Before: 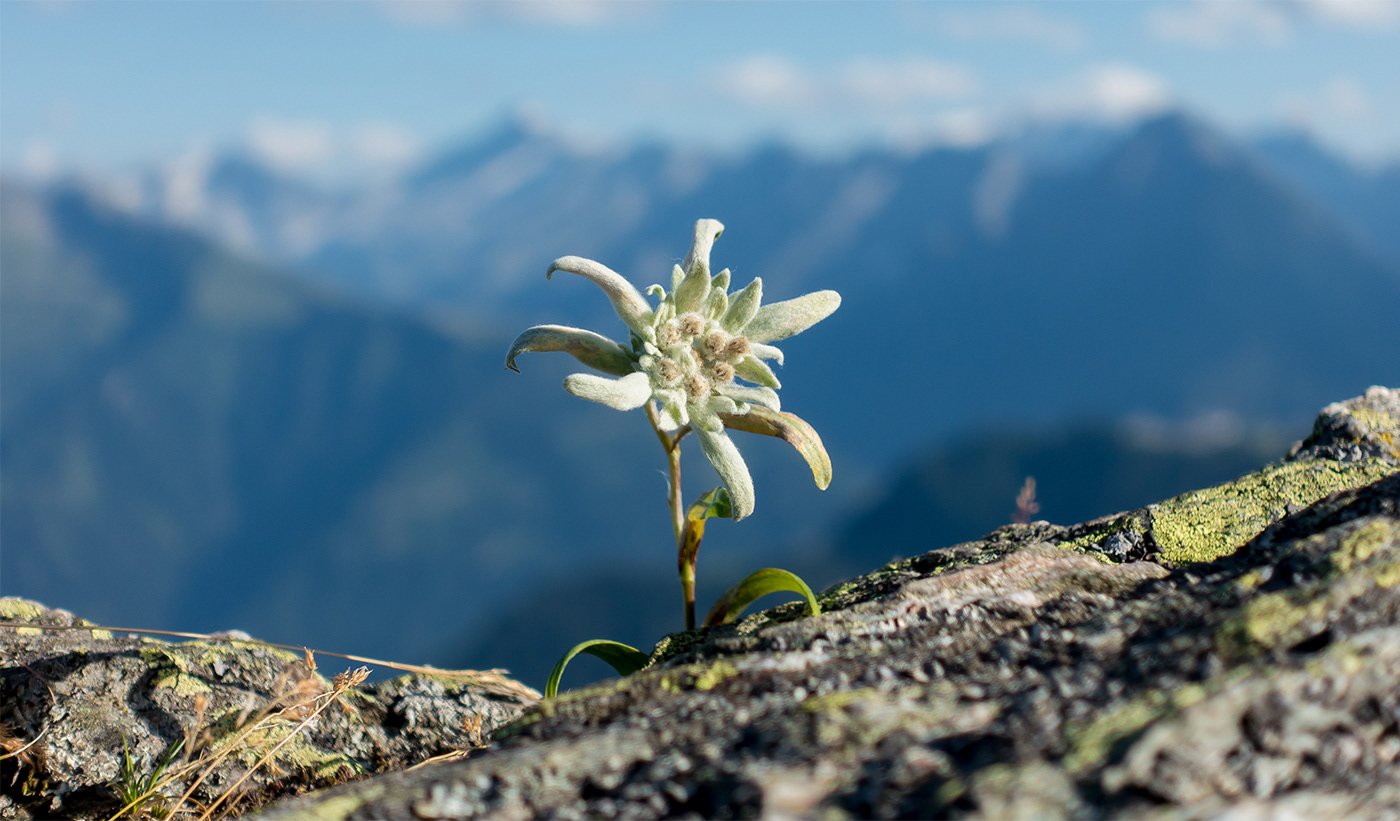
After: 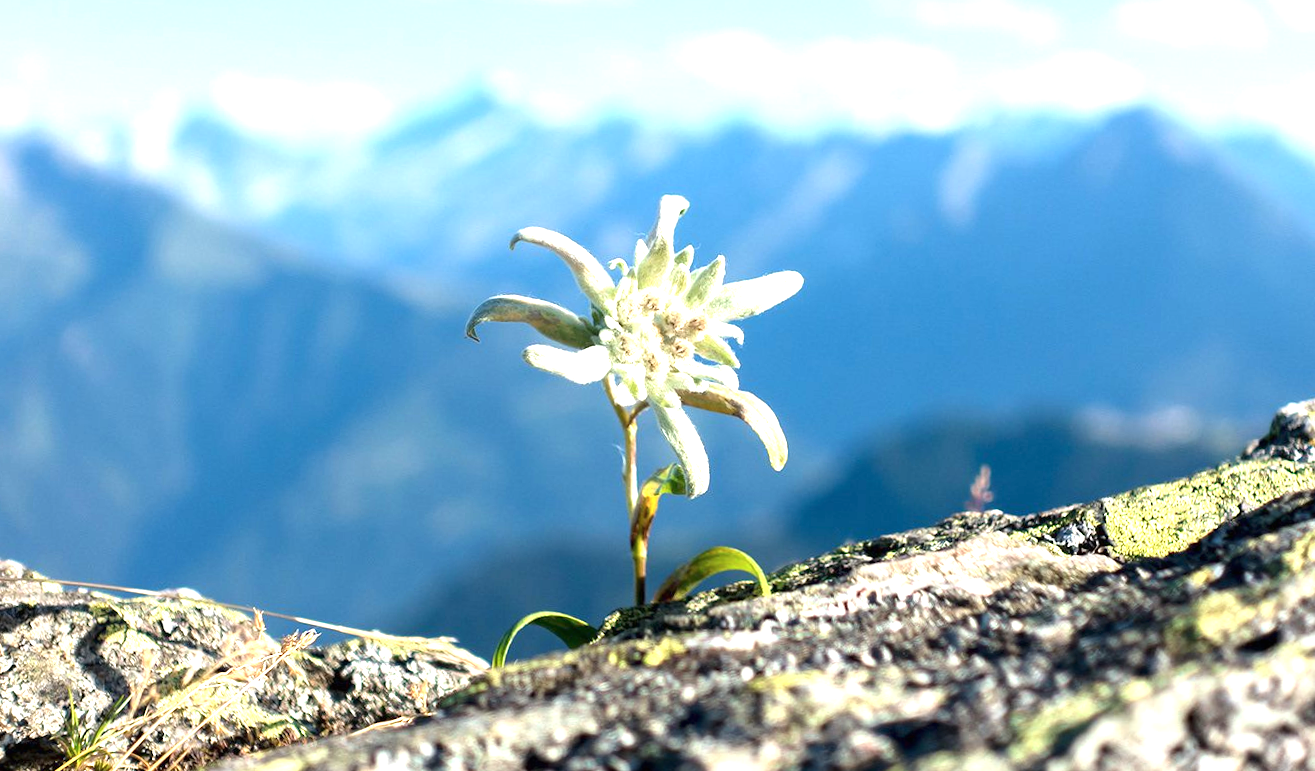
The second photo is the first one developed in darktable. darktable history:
color zones: curves: ch1 [(0, 0.469) (0.01, 0.469) (0.12, 0.446) (0.248, 0.469) (0.5, 0.5) (0.748, 0.5) (0.99, 0.469) (1, 0.469)]
crop and rotate: angle -2.19°
exposure: black level correction 0, exposure 1.468 EV, compensate exposure bias true, compensate highlight preservation false
